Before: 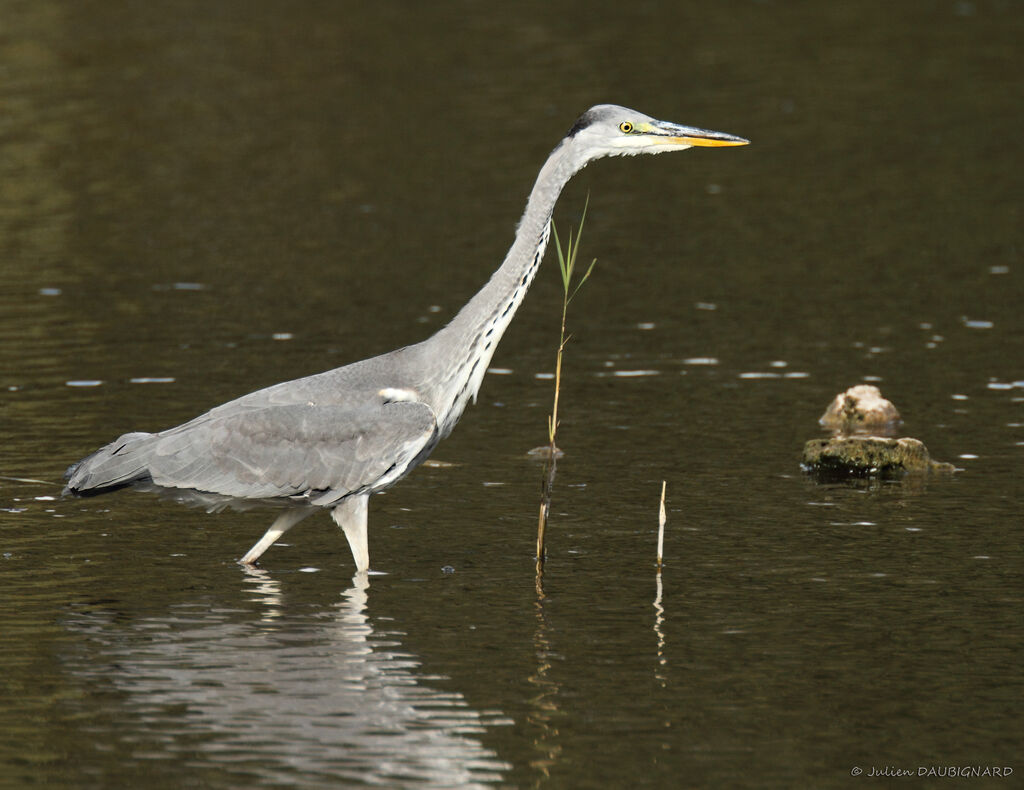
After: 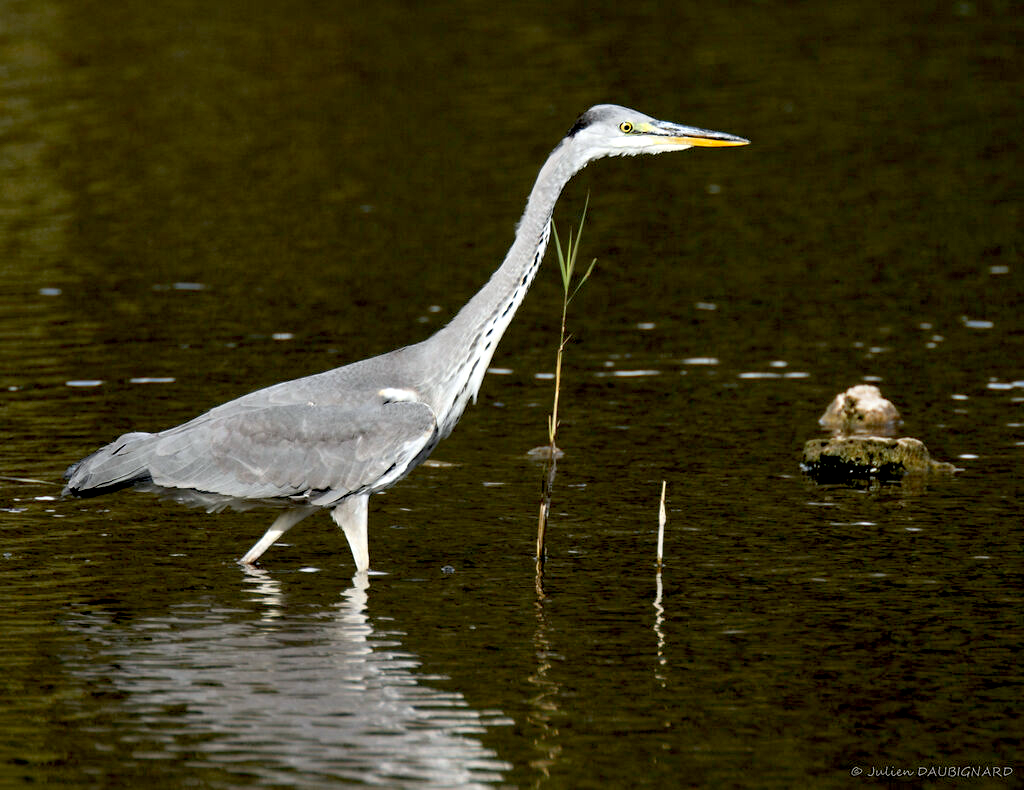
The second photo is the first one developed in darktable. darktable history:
exposure: black level correction 0.025, exposure 0.182 EV, compensate highlight preservation false
white balance: red 0.983, blue 1.036
